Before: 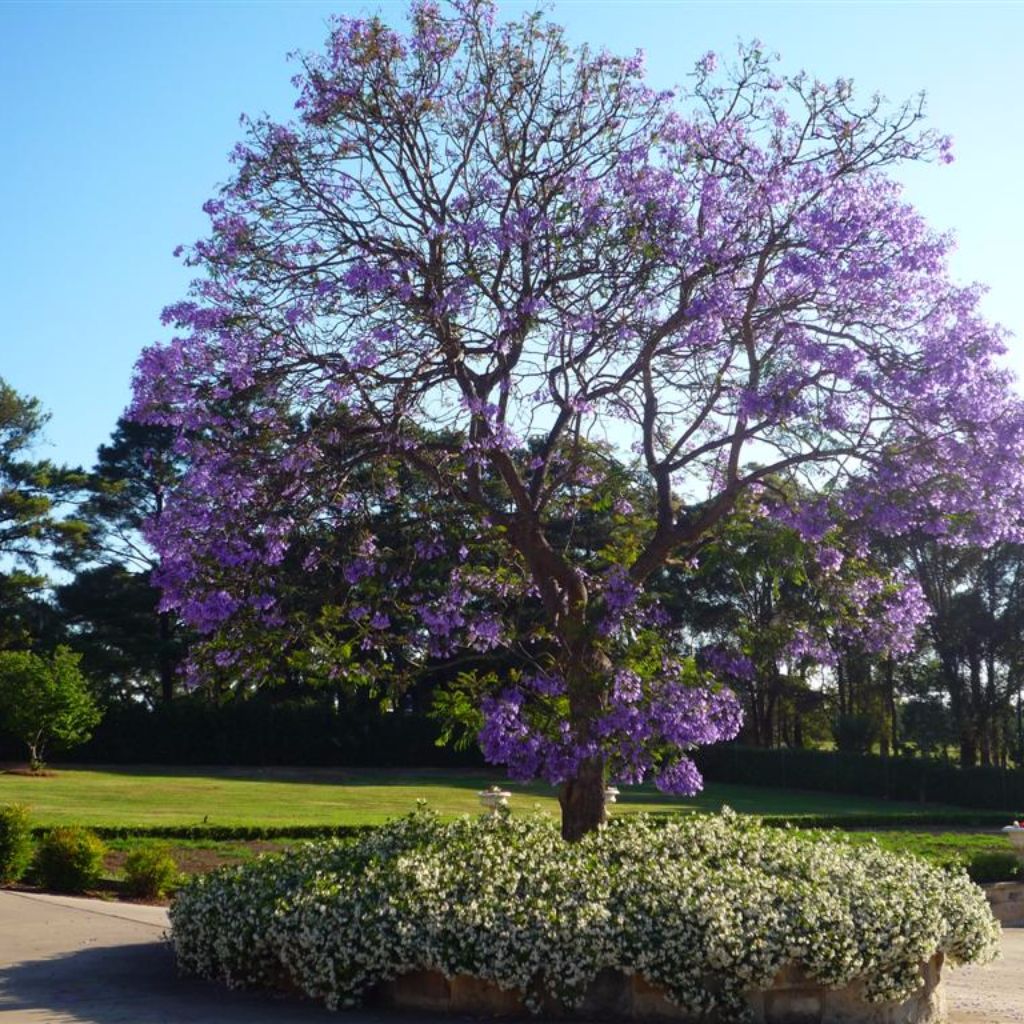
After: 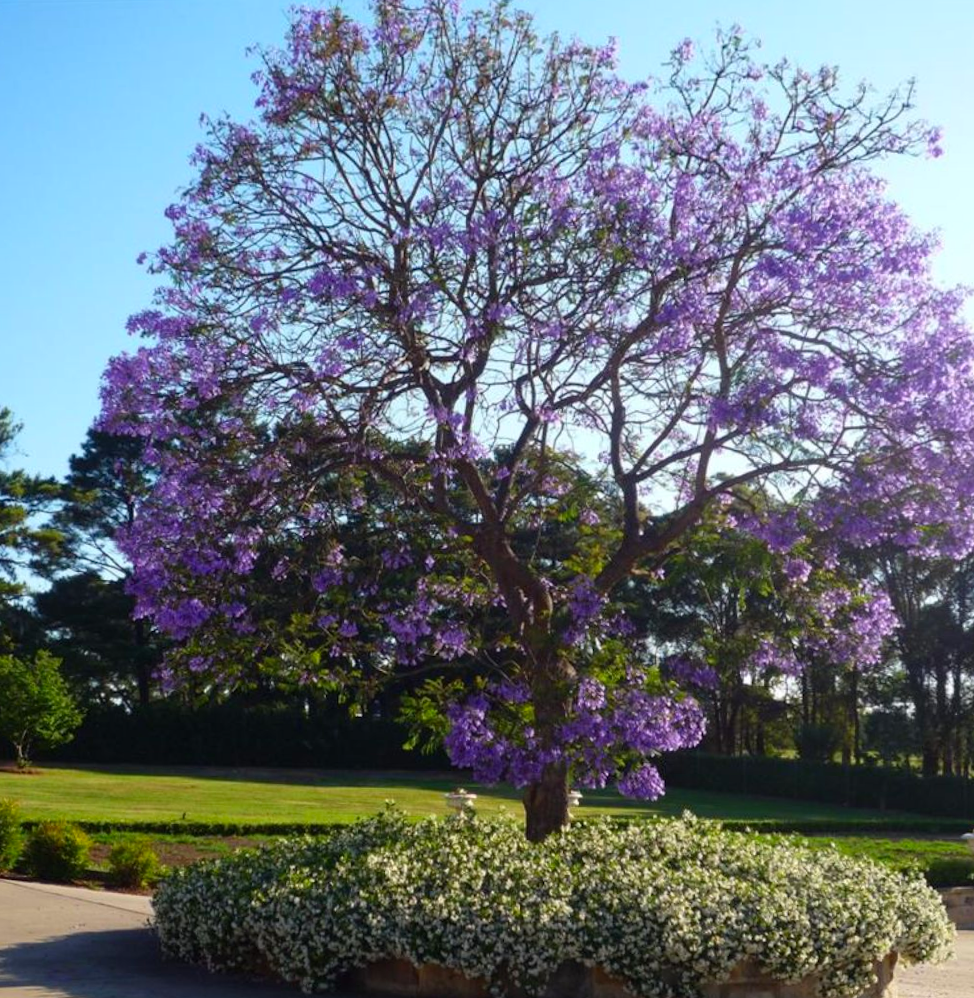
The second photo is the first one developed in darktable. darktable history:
rotate and perspective: rotation 0.074°, lens shift (vertical) 0.096, lens shift (horizontal) -0.041, crop left 0.043, crop right 0.952, crop top 0.024, crop bottom 0.979
color contrast: green-magenta contrast 1.1, blue-yellow contrast 1.1, unbound 0
